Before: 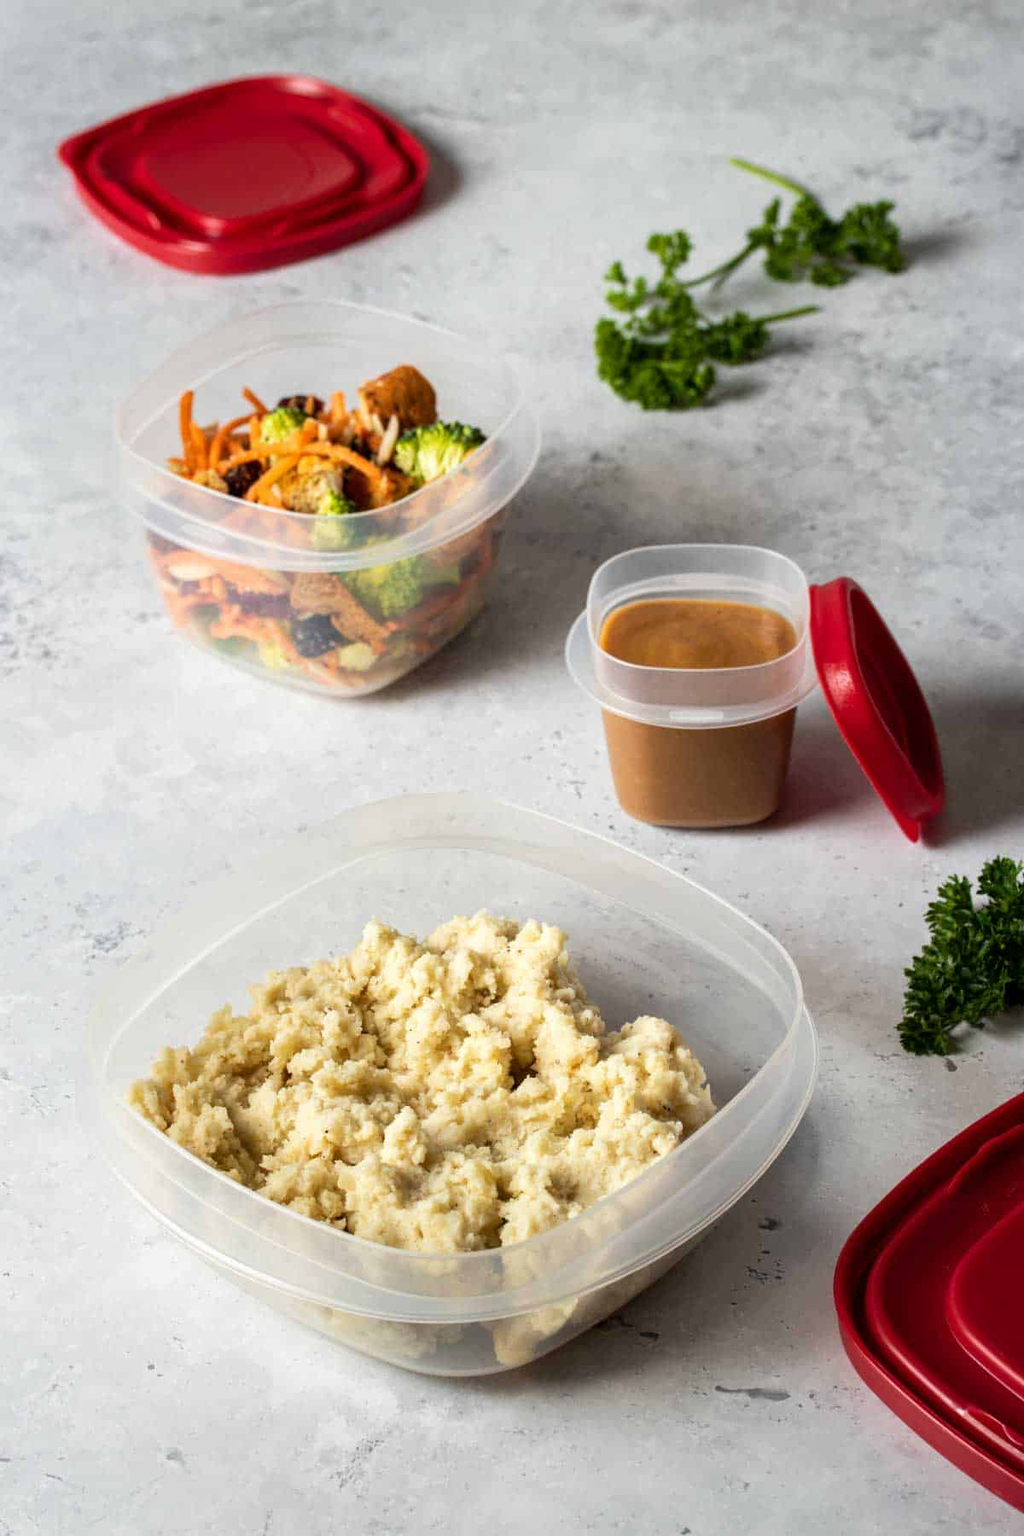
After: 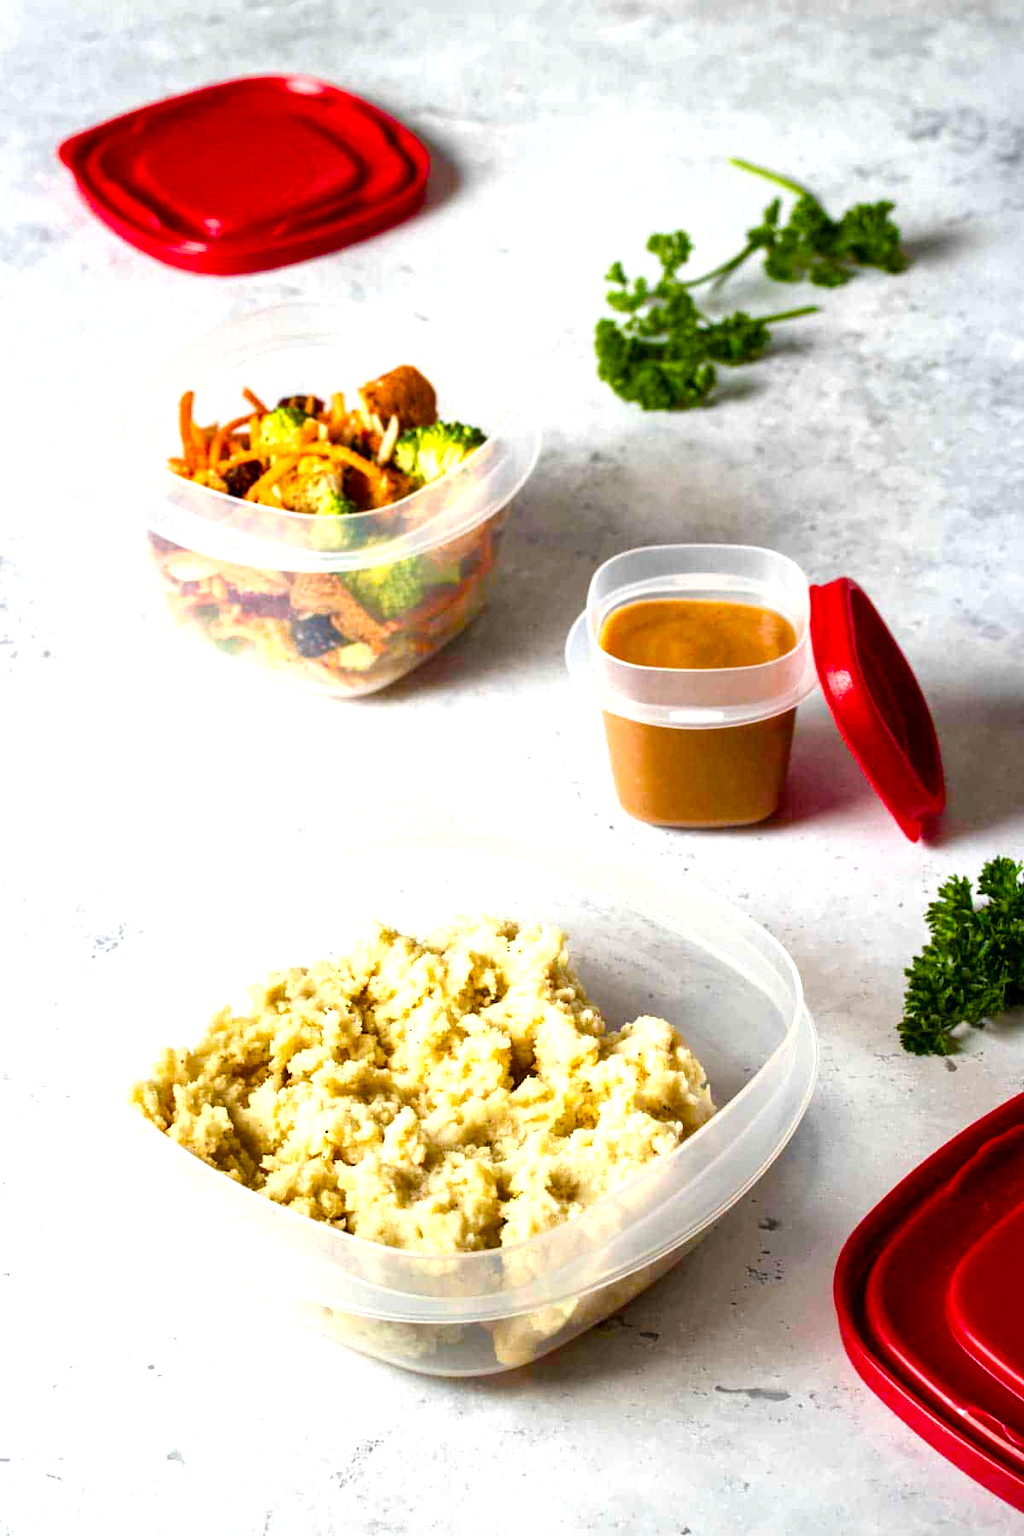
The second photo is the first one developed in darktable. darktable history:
shadows and highlights: radius 126.96, shadows 30.52, highlights -31.12, low approximation 0.01, soften with gaussian
tone equalizer: -8 EV -0.778 EV, -7 EV -0.732 EV, -6 EV -0.584 EV, -5 EV -0.367 EV, -3 EV 0.379 EV, -2 EV 0.6 EV, -1 EV 0.694 EV, +0 EV 0.736 EV, smoothing diameter 24.91%, edges refinement/feathering 12.32, preserve details guided filter
color balance rgb: perceptual saturation grading › global saturation 38.828%, perceptual saturation grading › highlights -24.727%, perceptual saturation grading › mid-tones 35.01%, perceptual saturation grading › shadows 35.676%, perceptual brilliance grading › mid-tones 10.147%, perceptual brilliance grading › shadows 14.82%, global vibrance 10.846%
